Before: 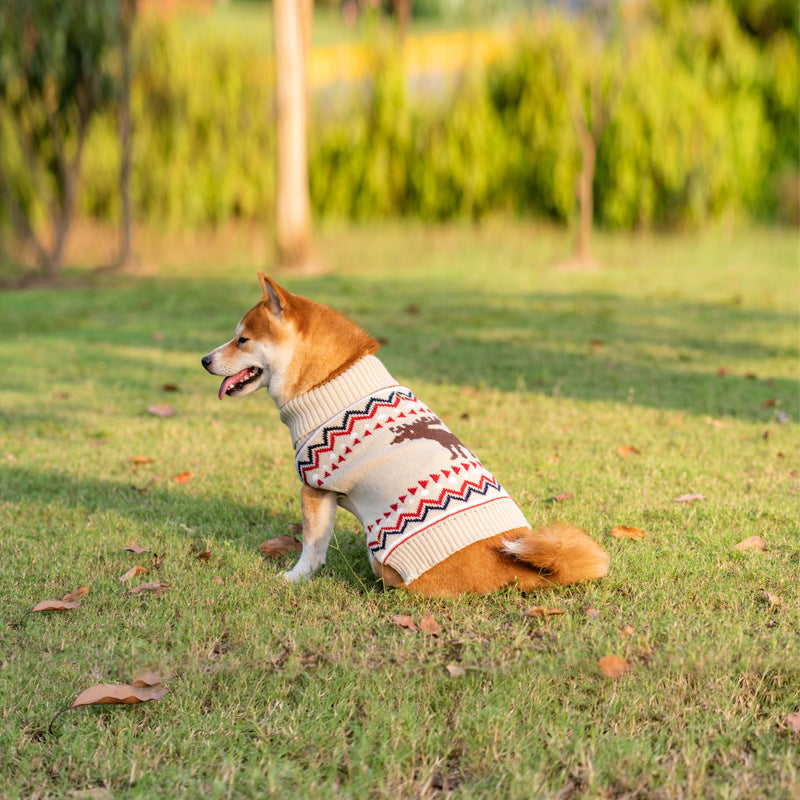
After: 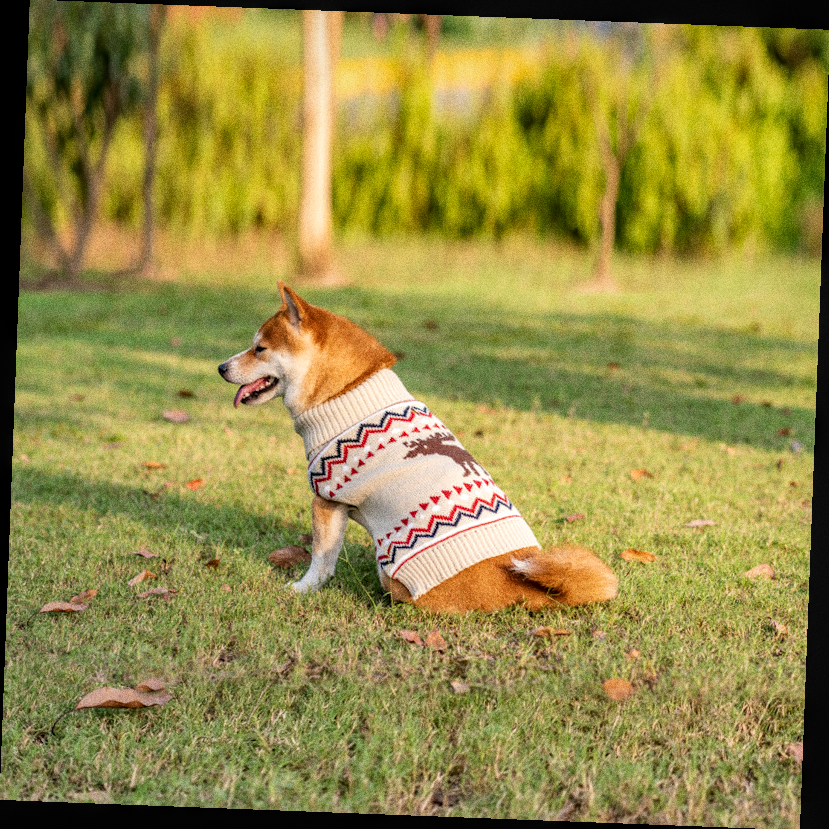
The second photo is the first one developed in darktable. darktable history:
grain: coarseness 0.09 ISO, strength 40%
rotate and perspective: rotation 2.17°, automatic cropping off
local contrast: on, module defaults
